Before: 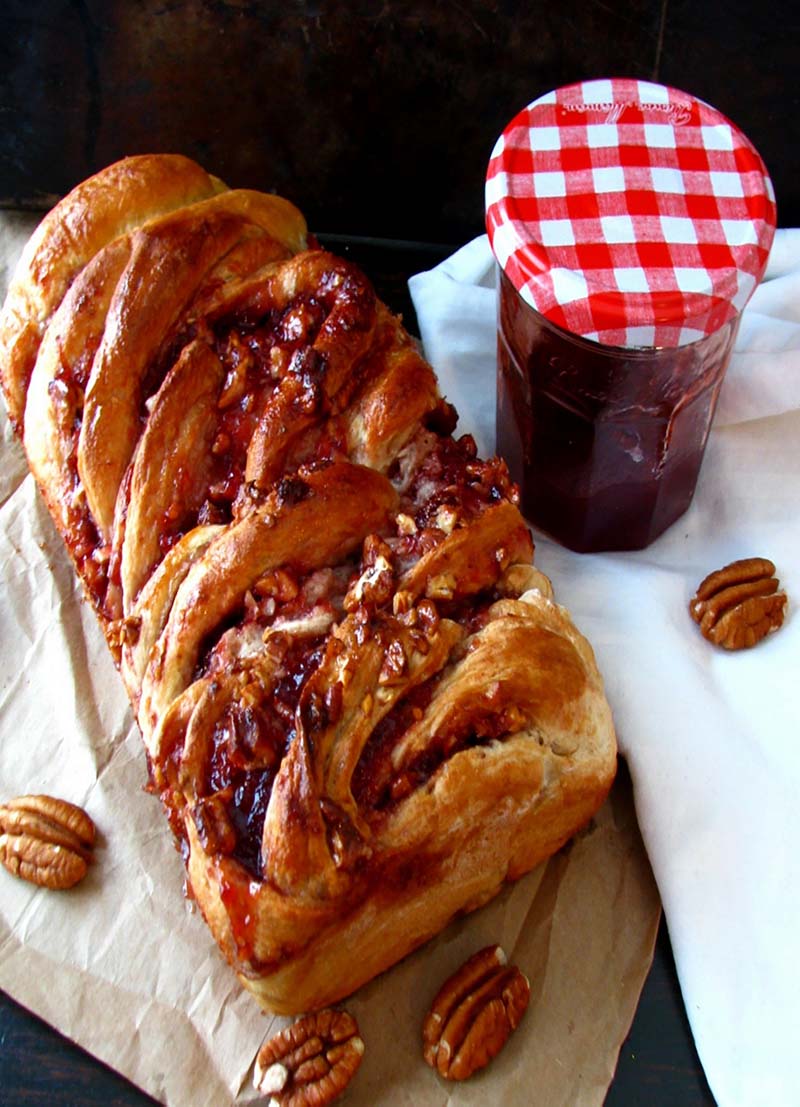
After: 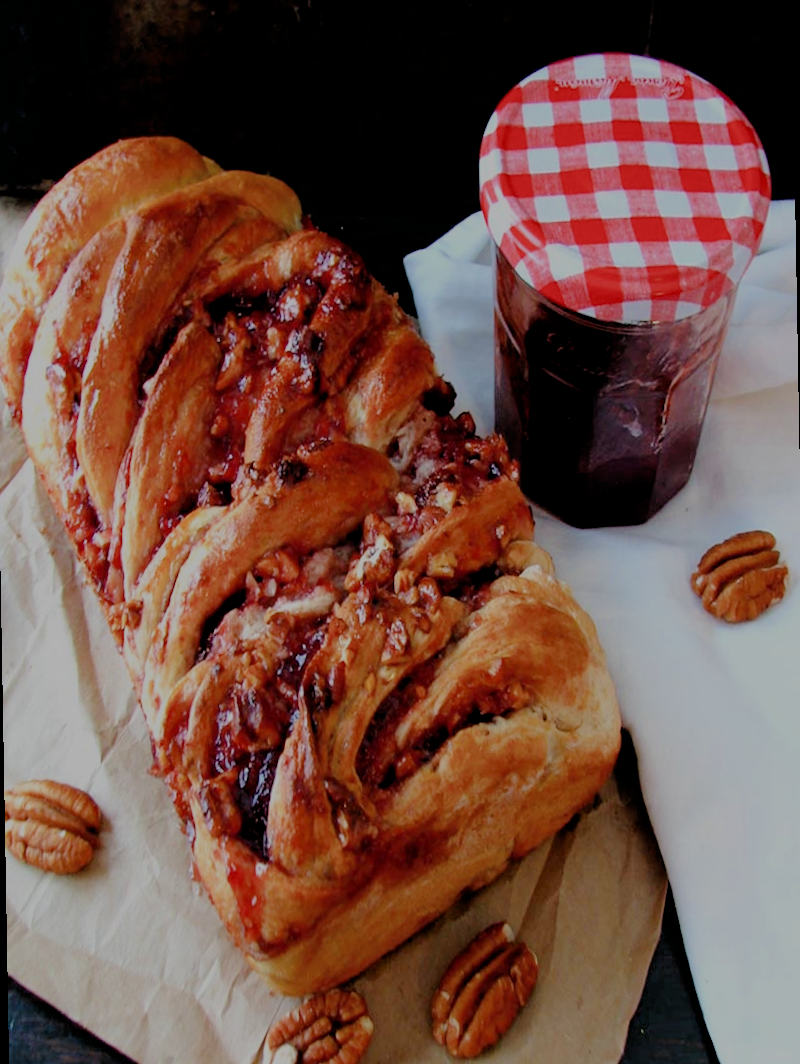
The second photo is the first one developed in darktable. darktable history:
white balance: red 1, blue 1
filmic rgb: black relative exposure -4.42 EV, white relative exposure 6.58 EV, hardness 1.85, contrast 0.5
rotate and perspective: rotation -1°, crop left 0.011, crop right 0.989, crop top 0.025, crop bottom 0.975
